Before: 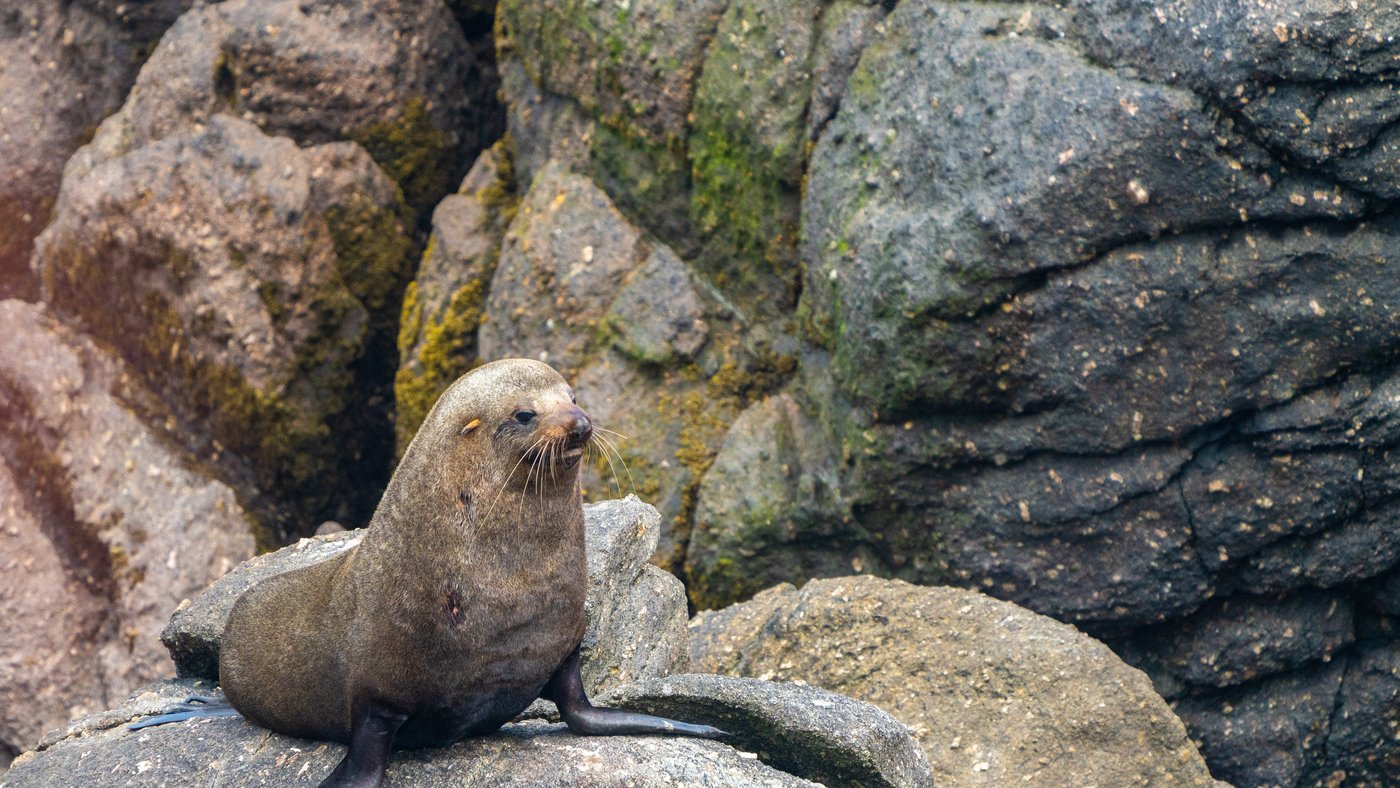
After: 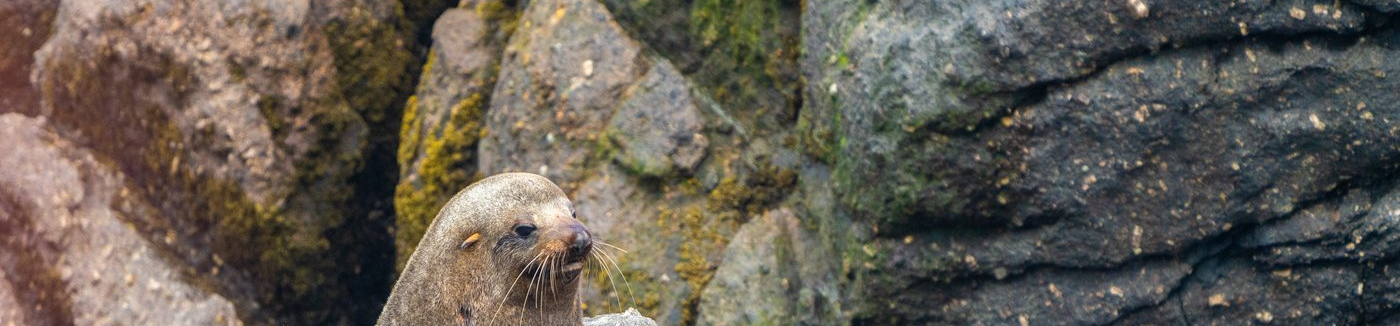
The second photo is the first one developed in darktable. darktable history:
crop and rotate: top 23.776%, bottom 34.754%
